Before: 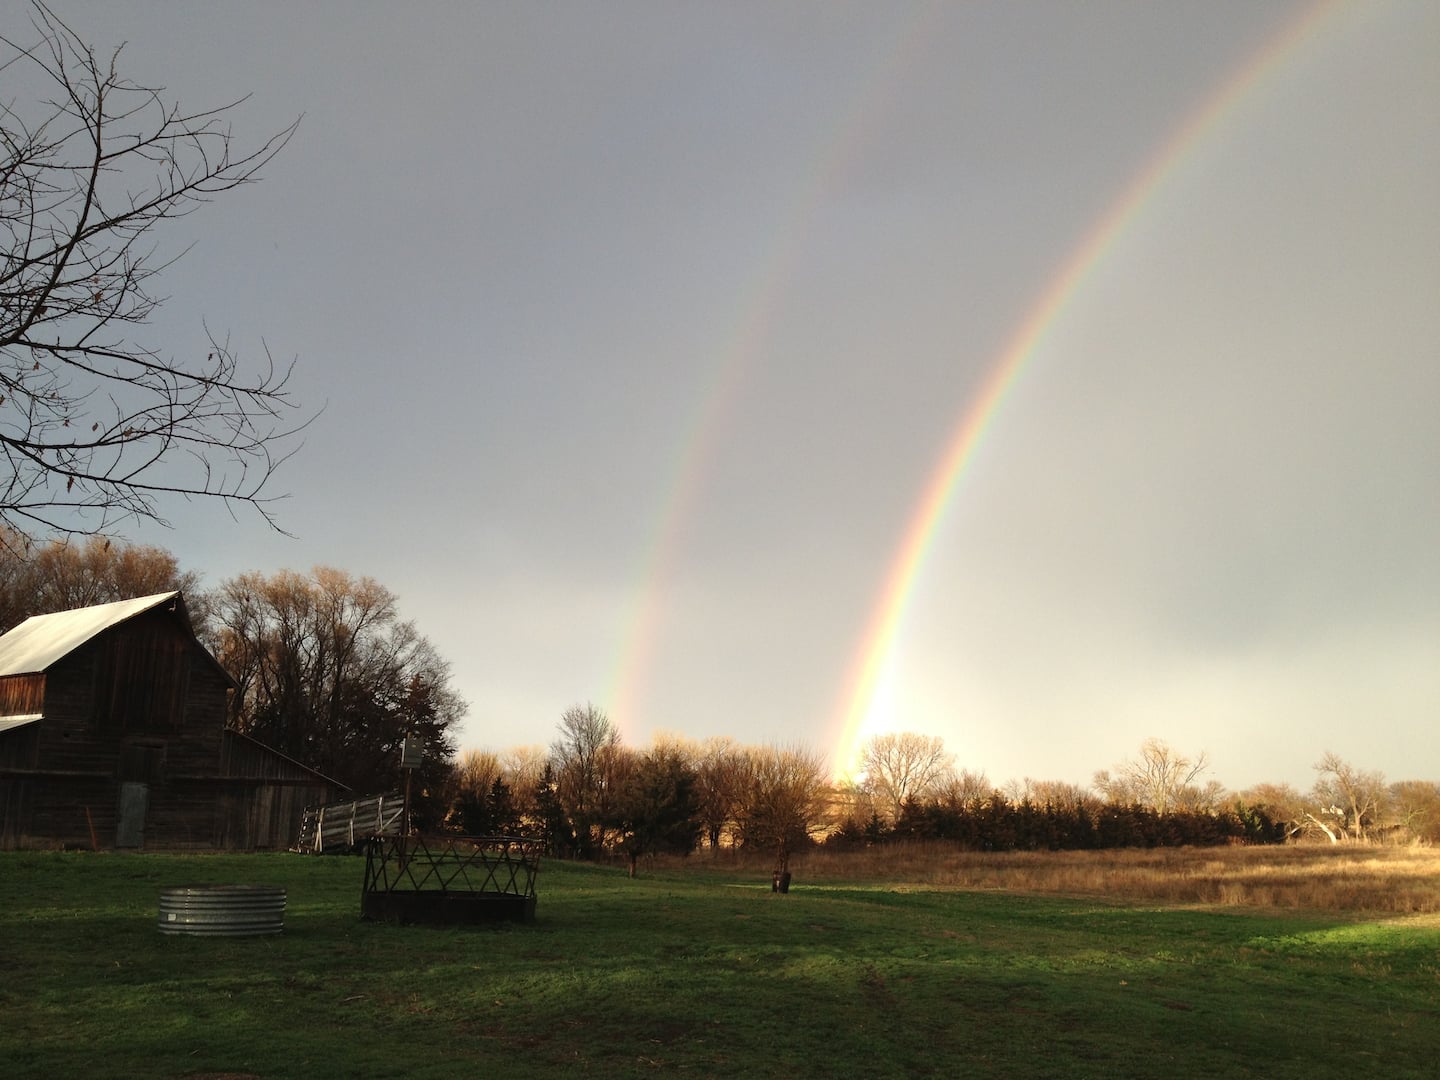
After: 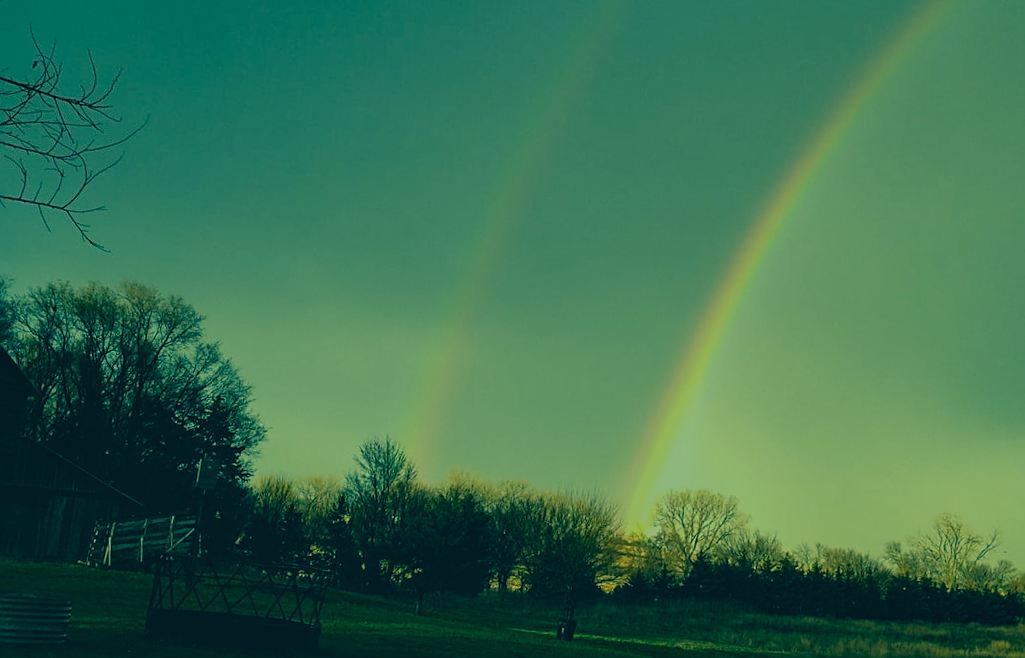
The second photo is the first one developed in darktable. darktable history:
color zones: curves: ch1 [(0.239, 0.552) (0.75, 0.5)]; ch2 [(0.25, 0.462) (0.749, 0.457)]
exposure: exposure -1.372 EV, compensate highlight preservation false
color correction: highlights a* -15.68, highlights b* 39.83, shadows a* -39.43, shadows b* -26.94
crop and rotate: angle -4.16°, left 9.804%, top 21.276%, right 12.273%, bottom 12.005%
sharpen: on, module defaults
local contrast: detail 130%
